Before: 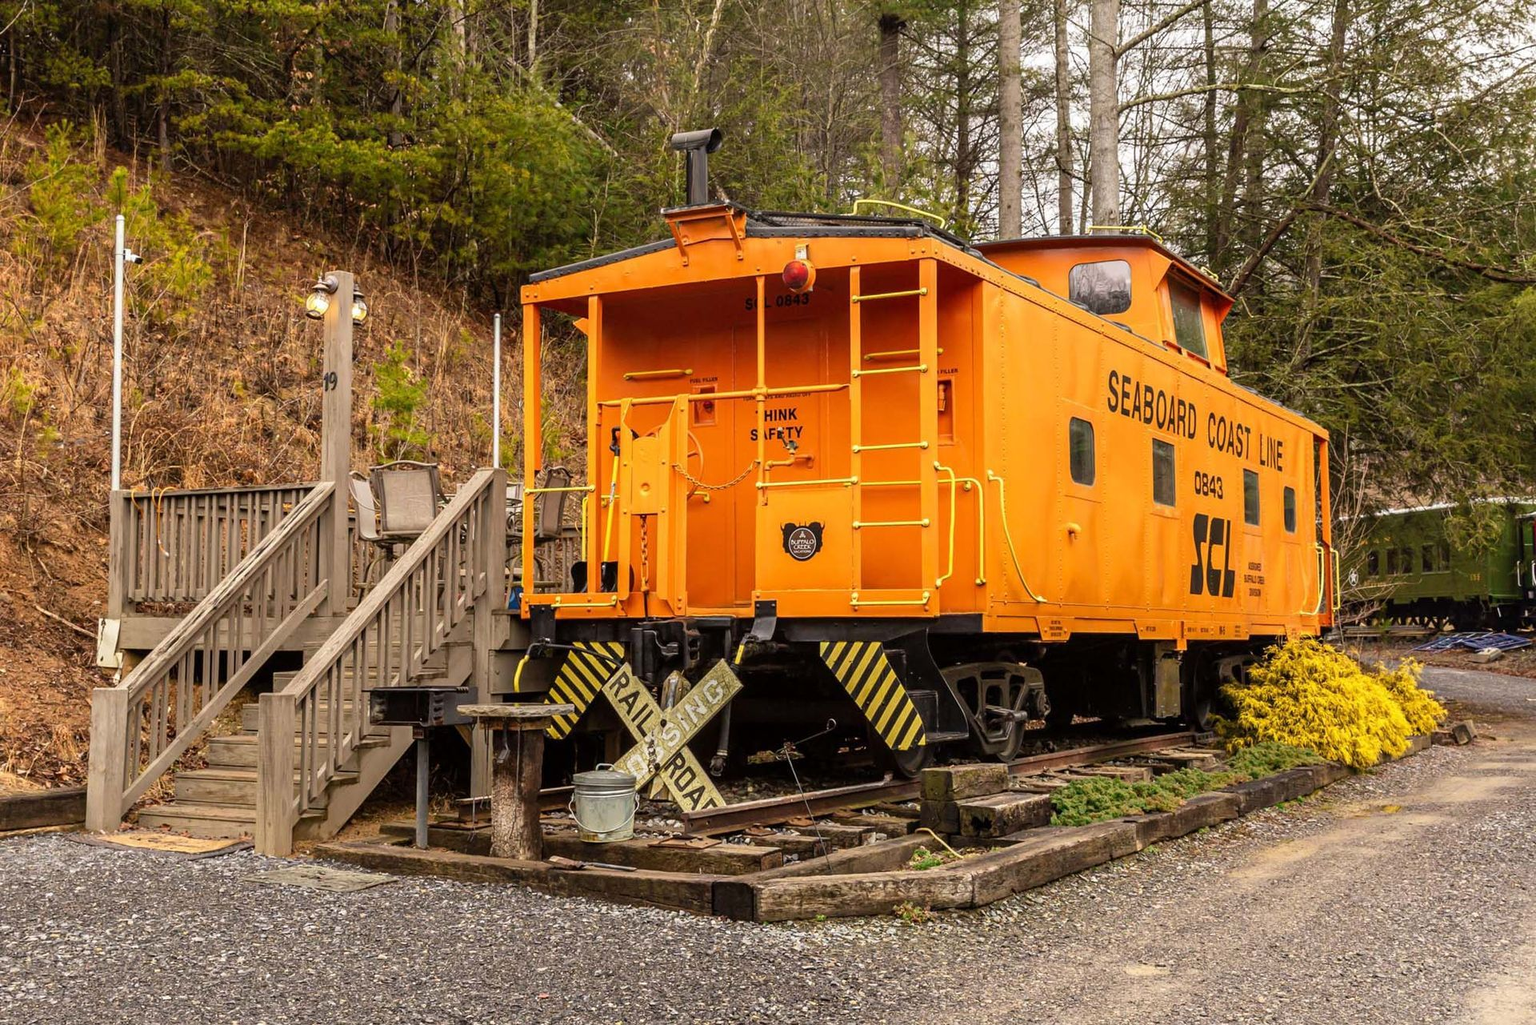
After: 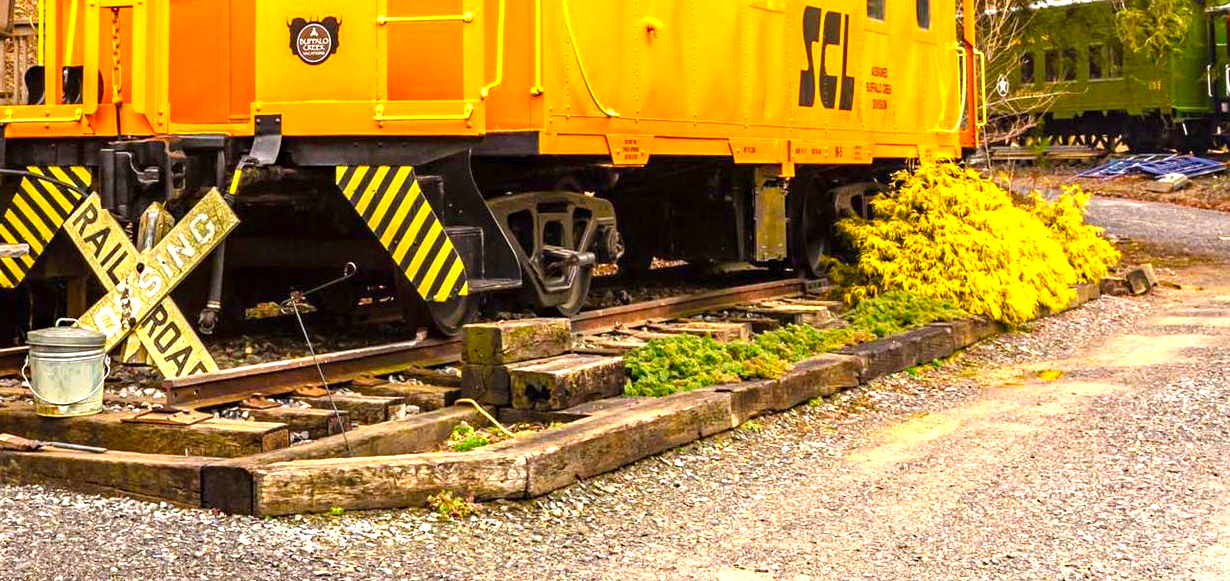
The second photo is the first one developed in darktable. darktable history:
exposure: black level correction 0, exposure 1.106 EV, compensate exposure bias true, compensate highlight preservation false
color balance rgb: linear chroma grading › shadows 9.559%, linear chroma grading › highlights 9.078%, linear chroma grading › global chroma 15.643%, linear chroma grading › mid-tones 14.994%, perceptual saturation grading › global saturation 5.142%, global vibrance 9.835%
haze removal: compatibility mode true, adaptive false
crop and rotate: left 35.904%, top 49.694%, bottom 4.92%
